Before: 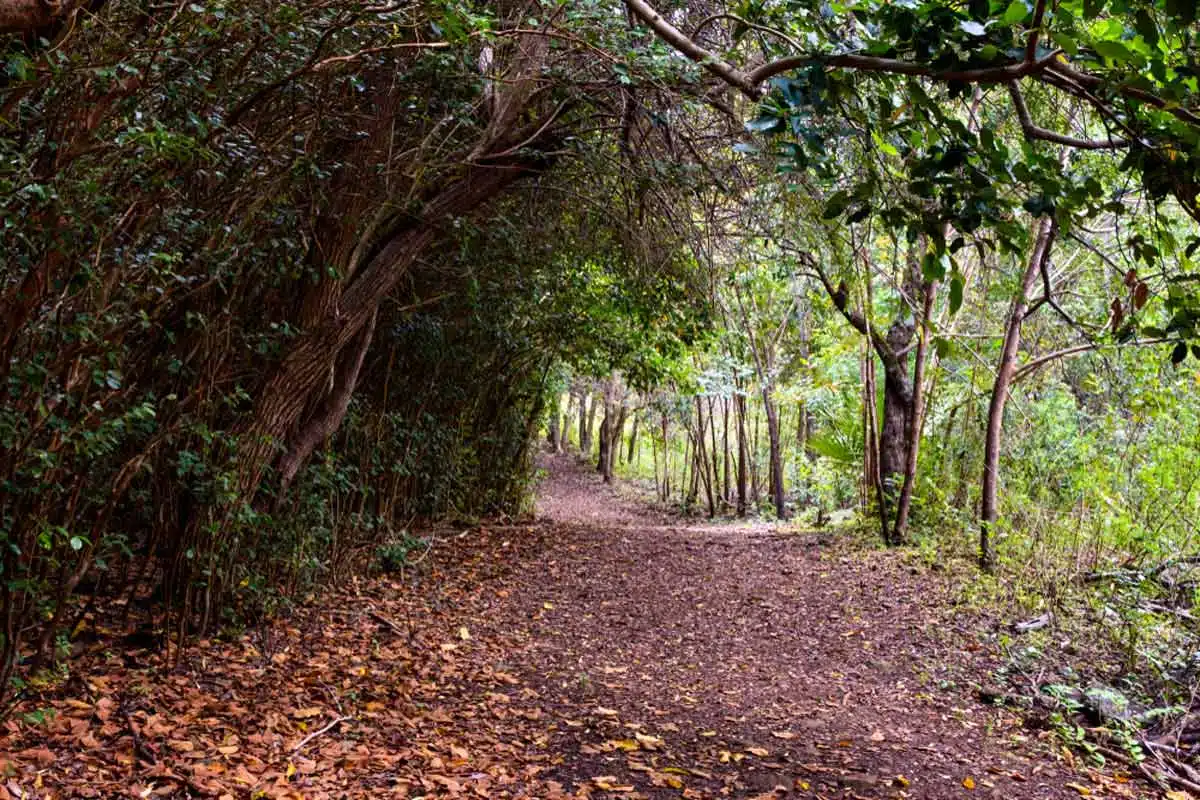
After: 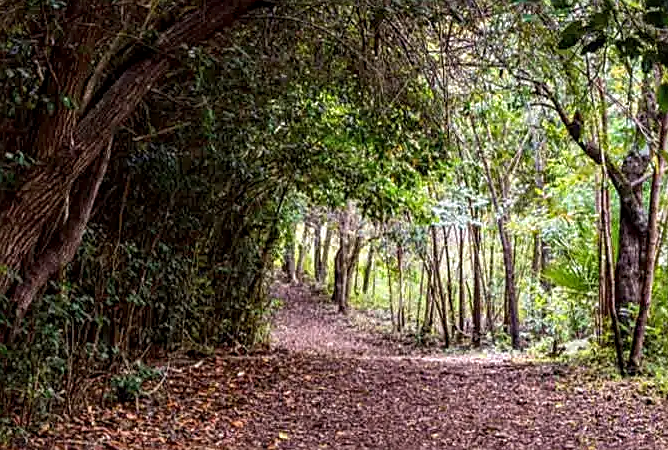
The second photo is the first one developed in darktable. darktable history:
crop and rotate: left 22.119%, top 21.474%, right 22.187%, bottom 22.174%
local contrast: on, module defaults
sharpen: on, module defaults
